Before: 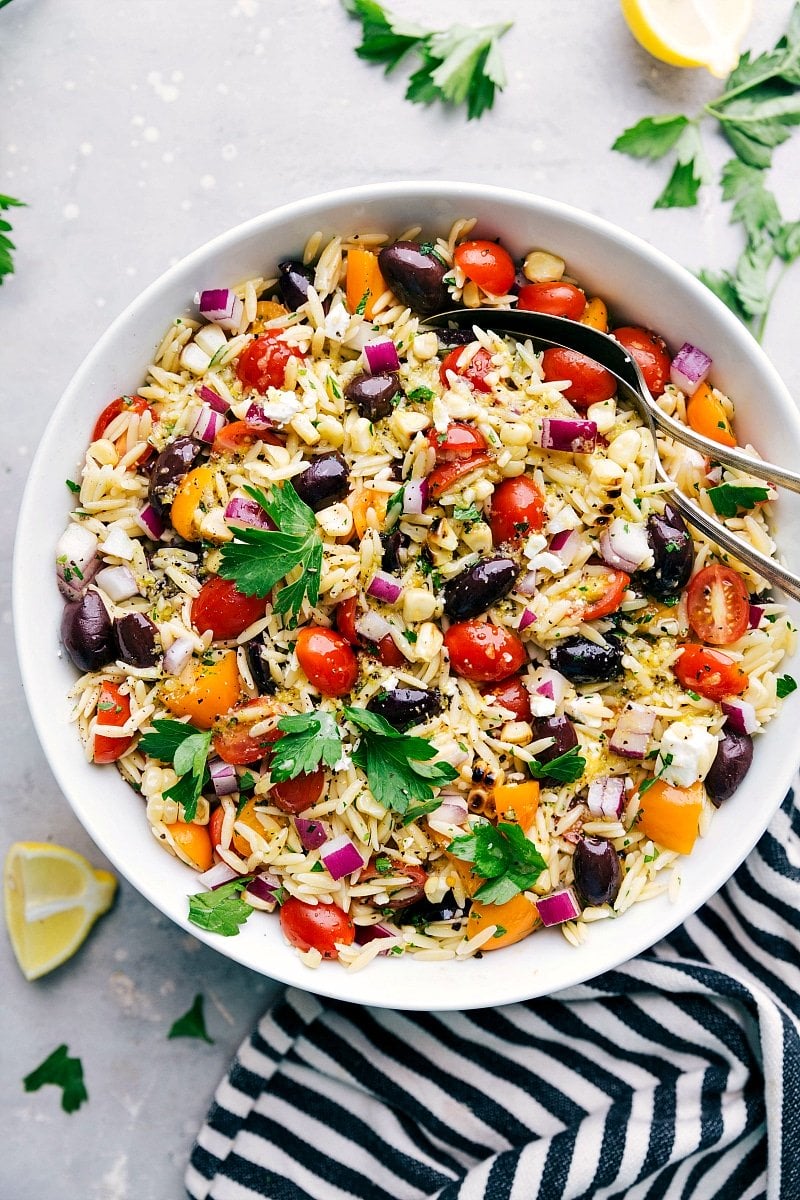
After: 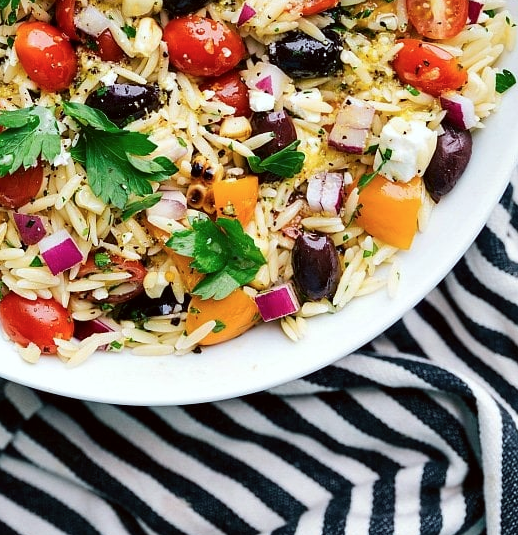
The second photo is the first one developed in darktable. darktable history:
color correction: highlights a* -2.79, highlights b* -2.37, shadows a* 2.53, shadows b* 2.9
color balance rgb: perceptual saturation grading › global saturation -2.719%, perceptual saturation grading › shadows -1.778%
crop and rotate: left 35.171%, top 50.448%, bottom 4.913%
